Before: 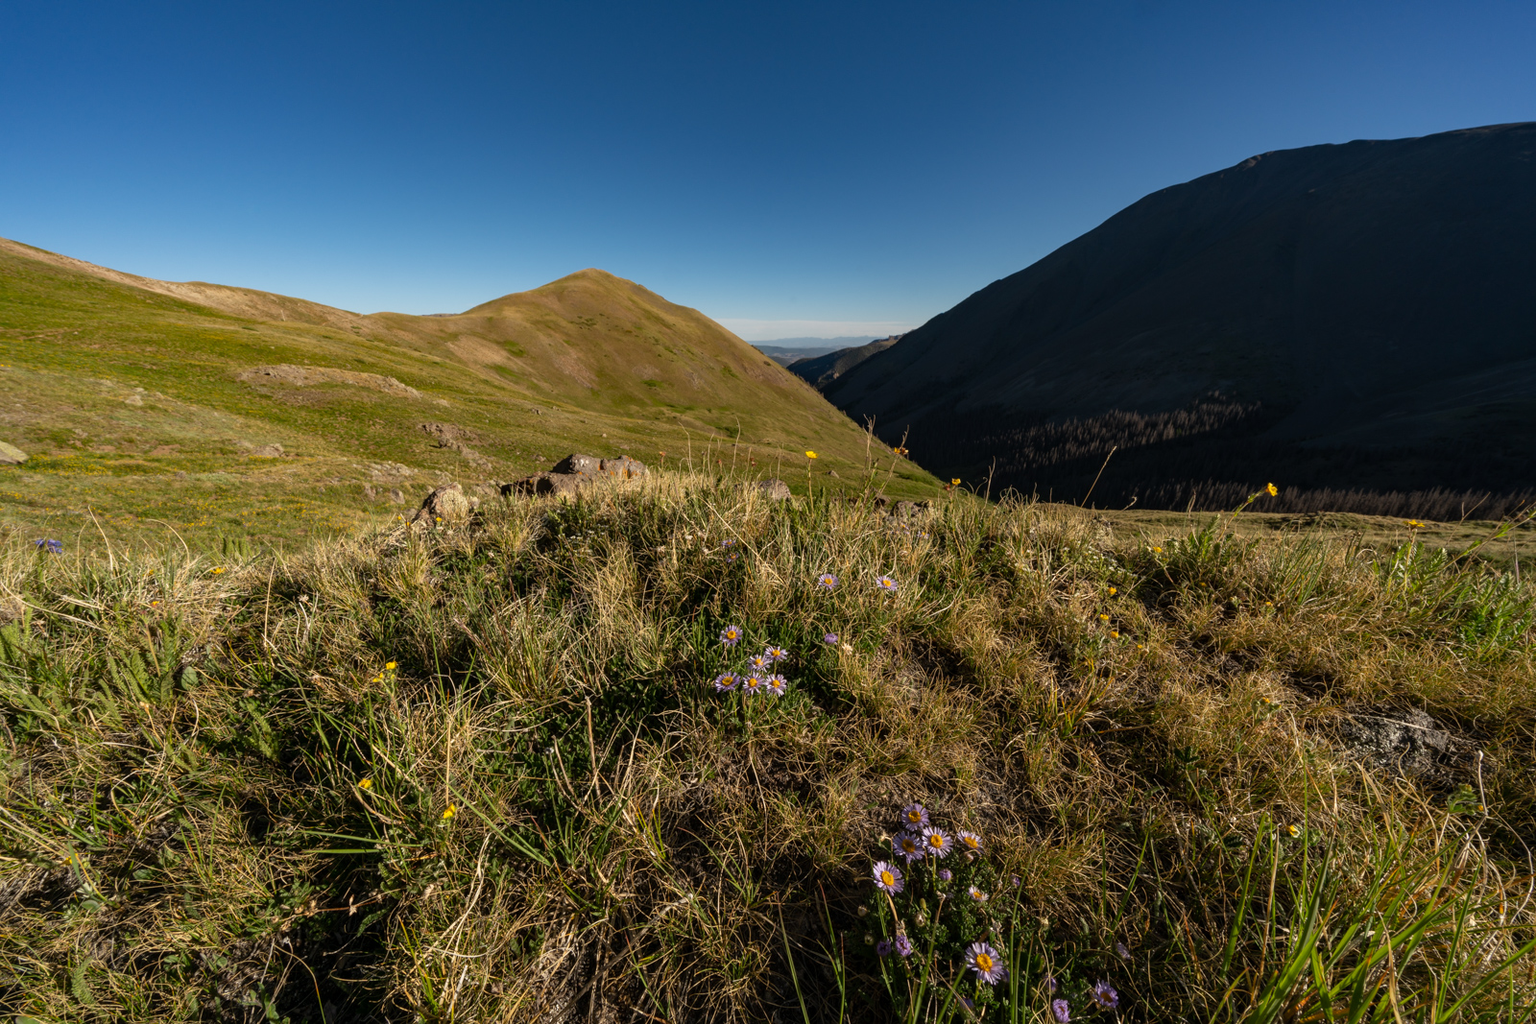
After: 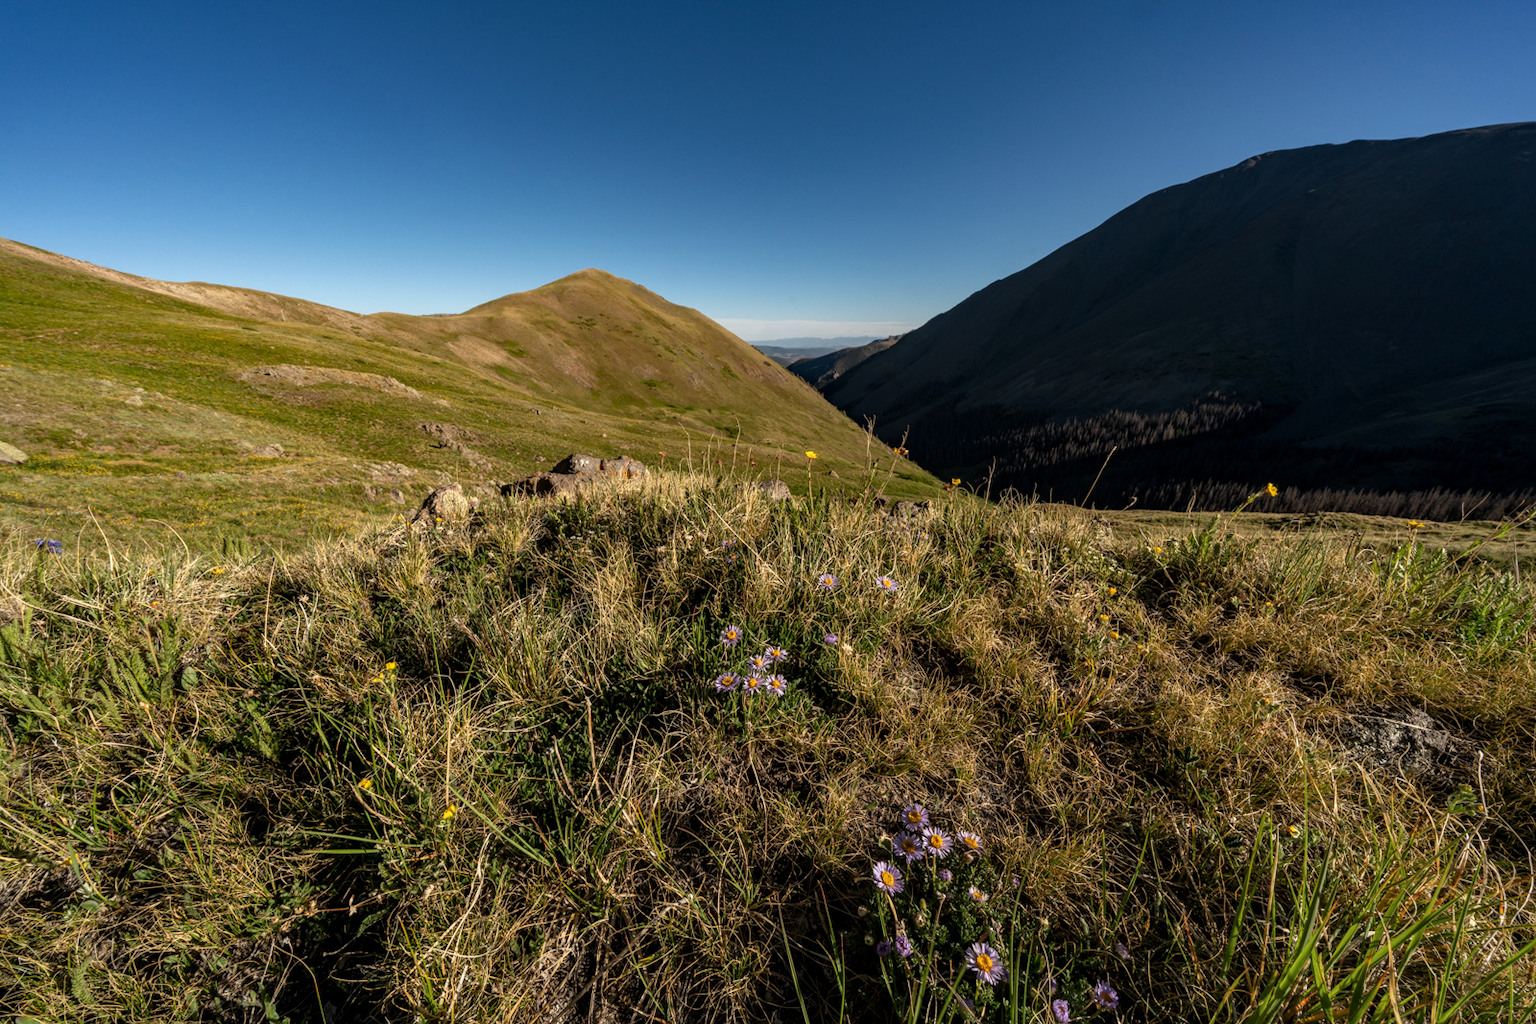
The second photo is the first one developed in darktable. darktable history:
local contrast: on, module defaults
shadows and highlights: shadows 12, white point adjustment 1.2, highlights -0.36, soften with gaussian
